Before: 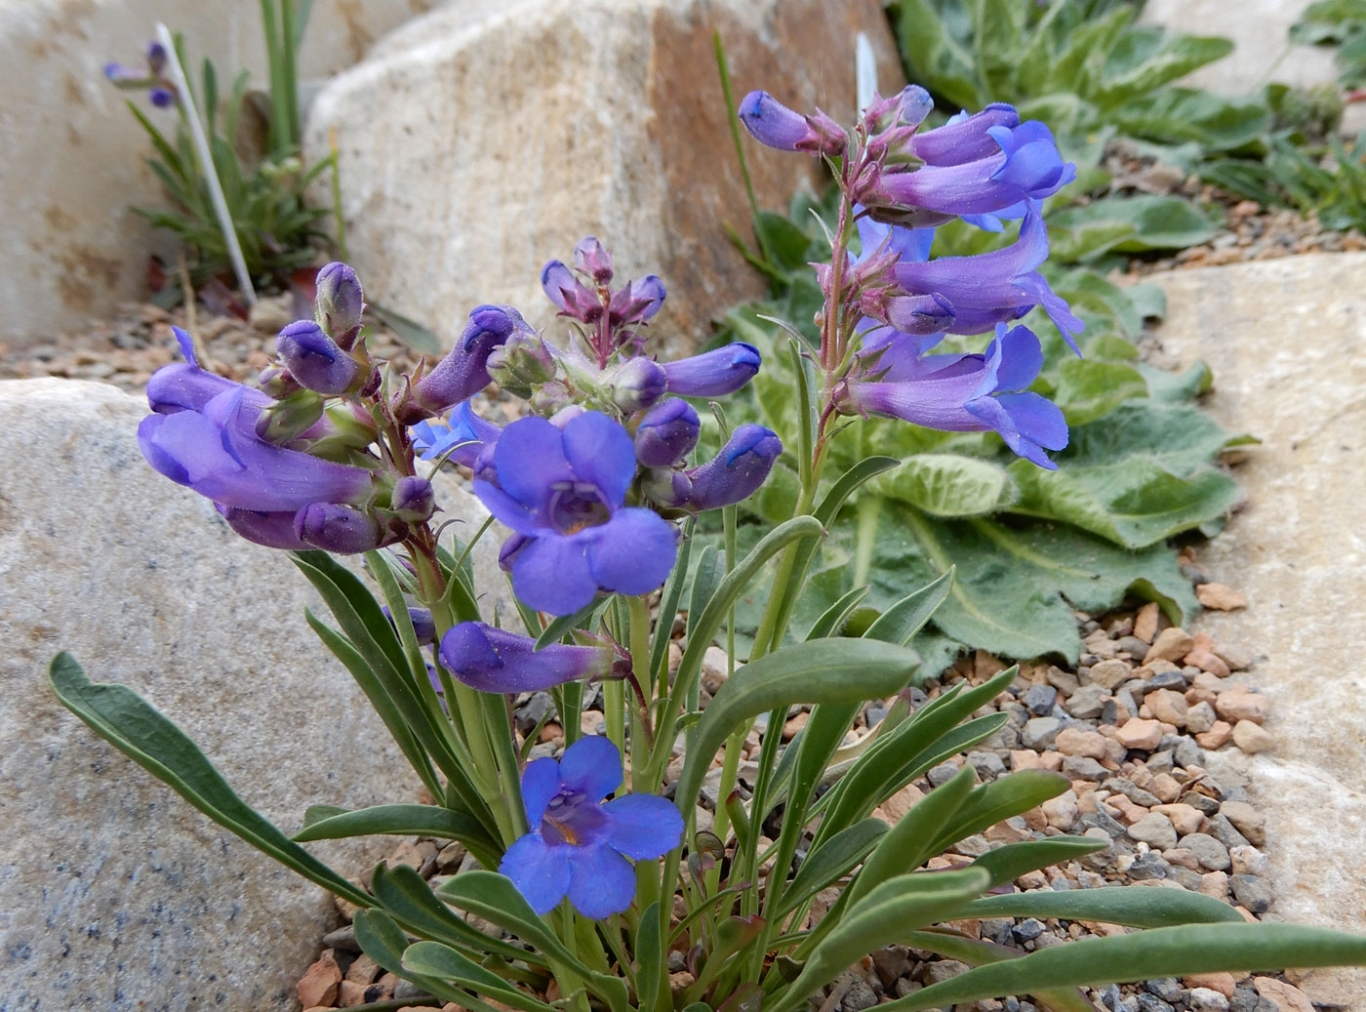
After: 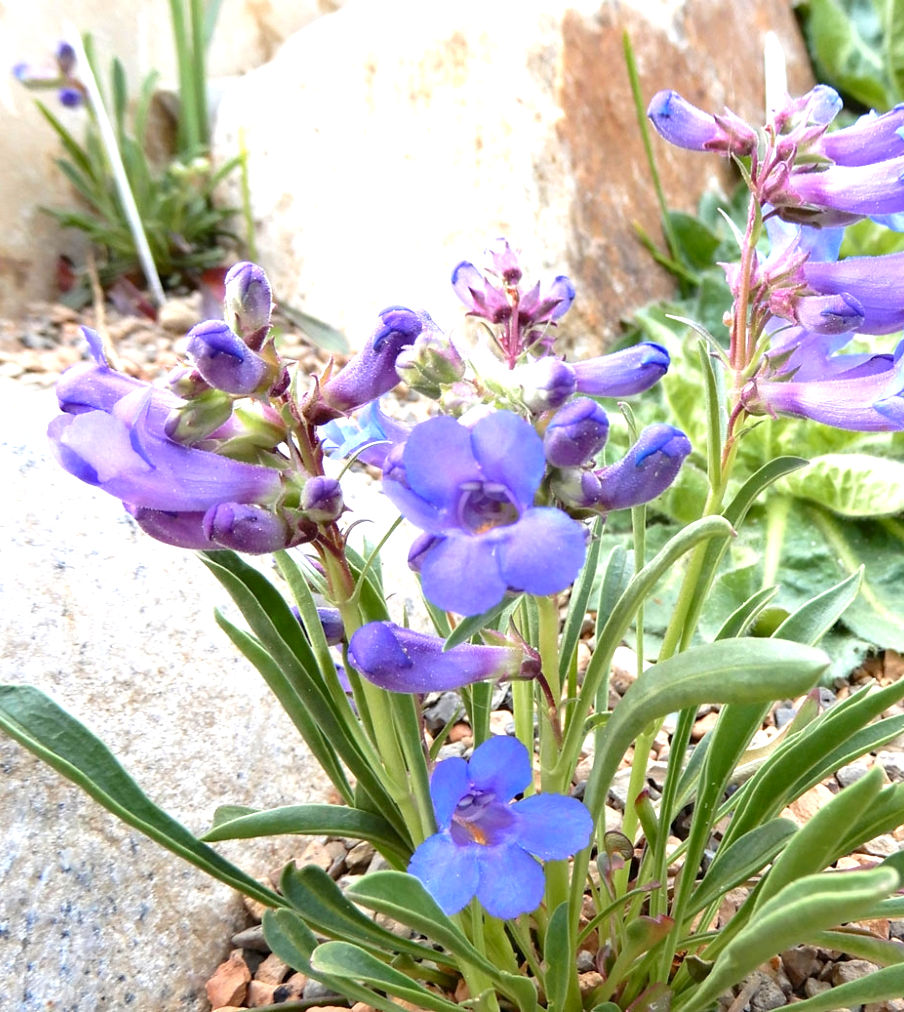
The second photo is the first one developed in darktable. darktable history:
exposure: black level correction 0.001, exposure 1.398 EV, compensate highlight preservation false
crop and rotate: left 6.696%, right 27.08%
